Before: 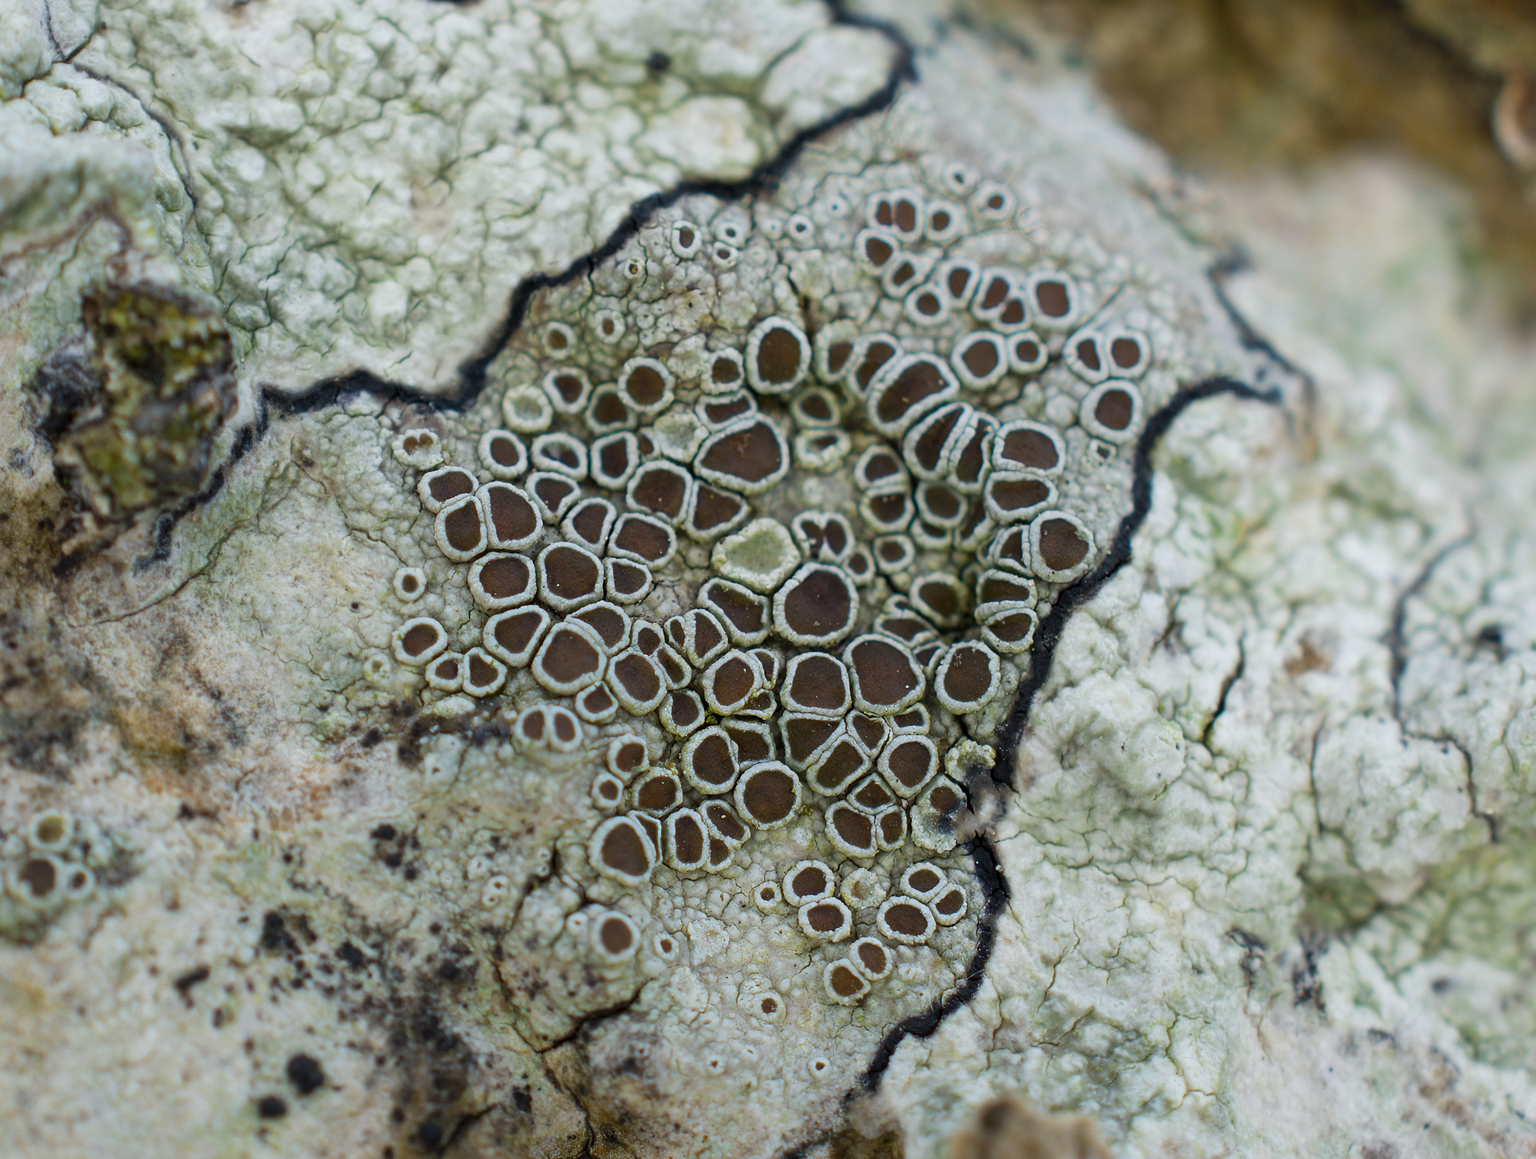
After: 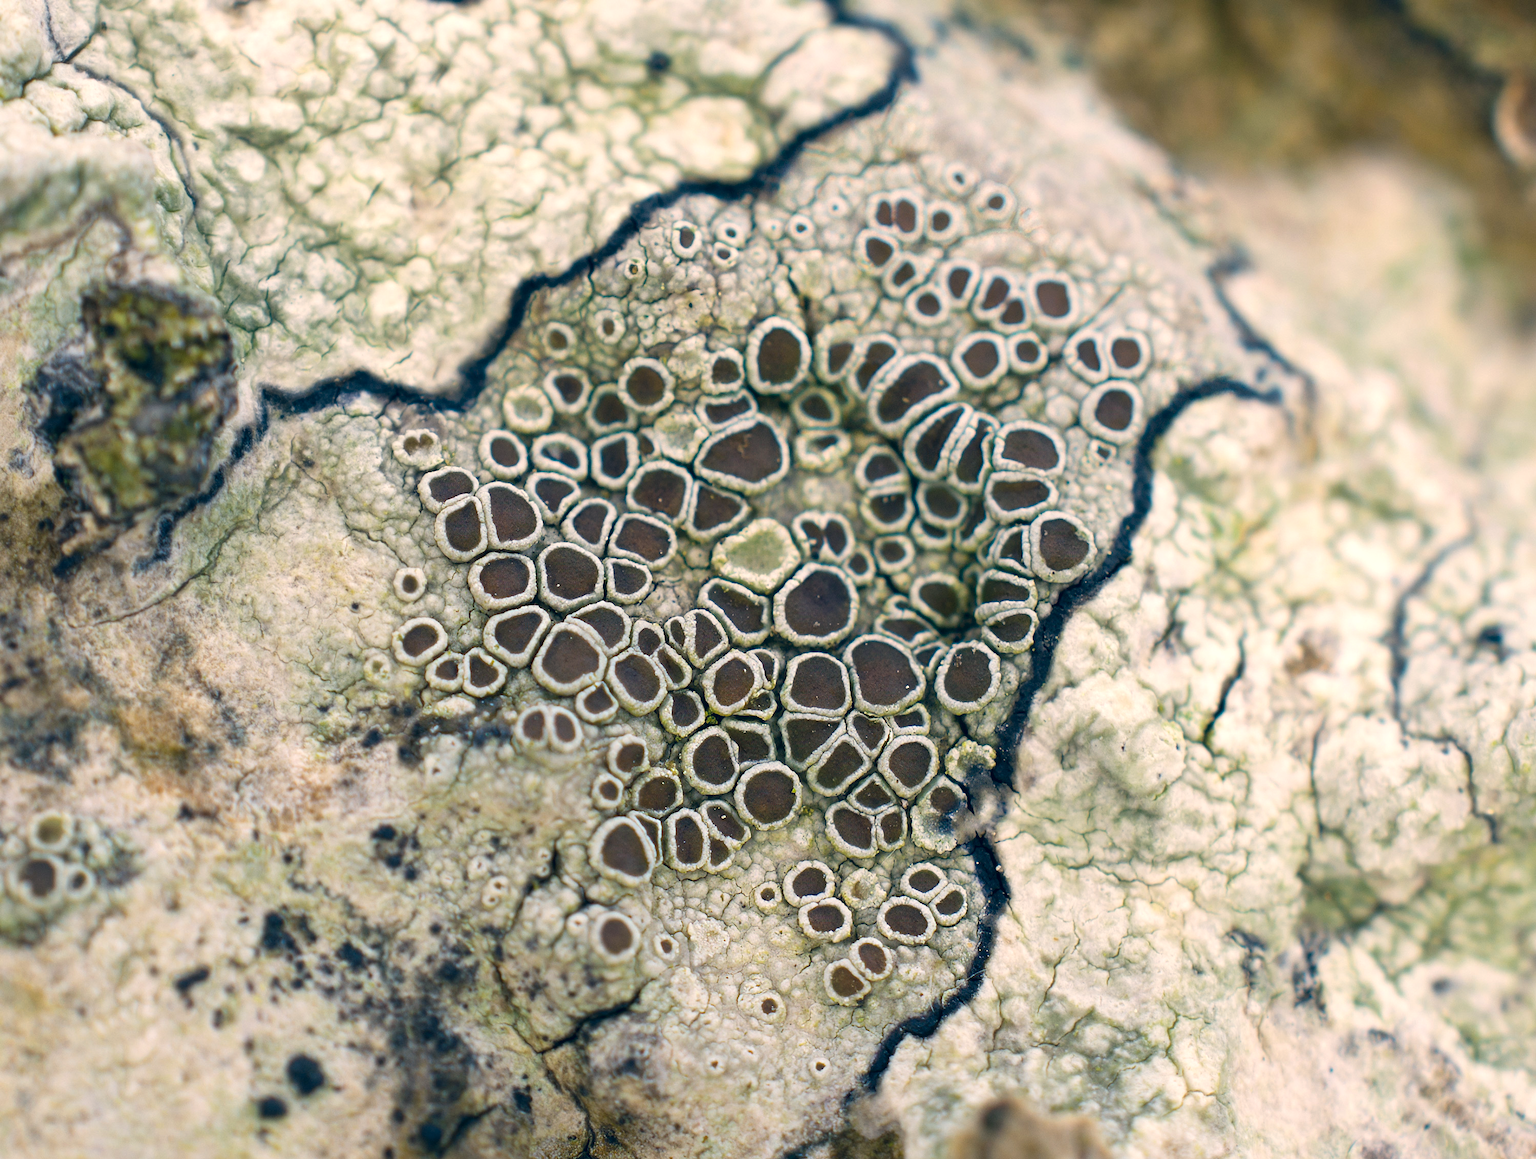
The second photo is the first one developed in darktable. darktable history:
exposure: exposure 0.515 EV, compensate highlight preservation false
color correction: highlights a* 10.32, highlights b* 14.66, shadows a* -9.59, shadows b* -15.02
